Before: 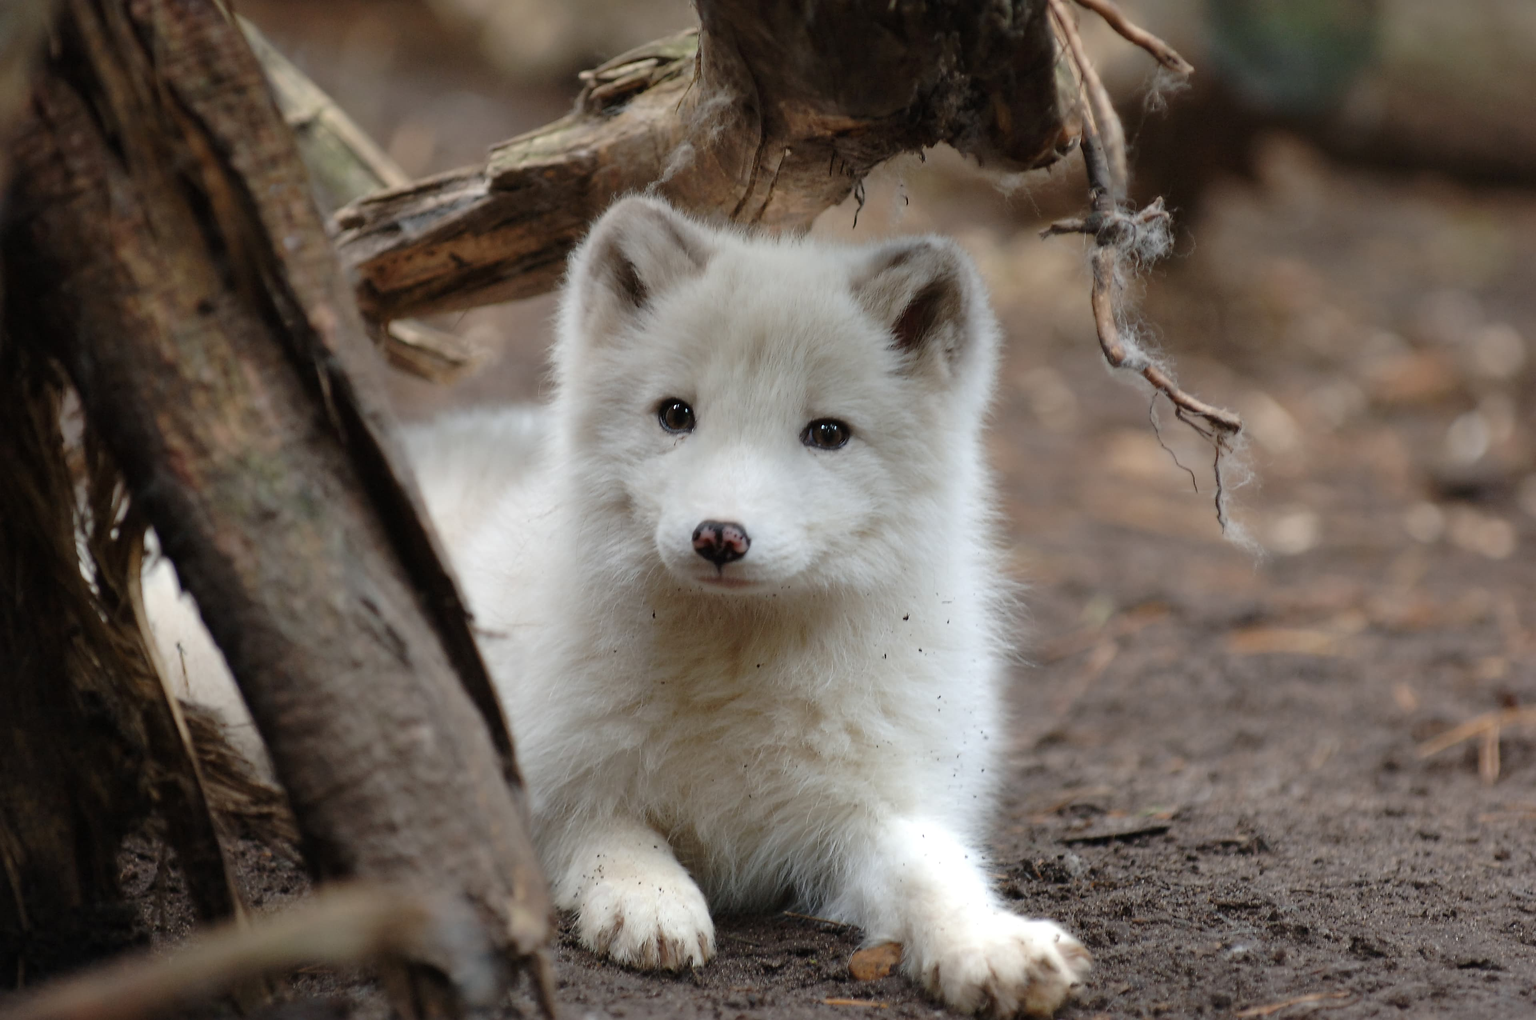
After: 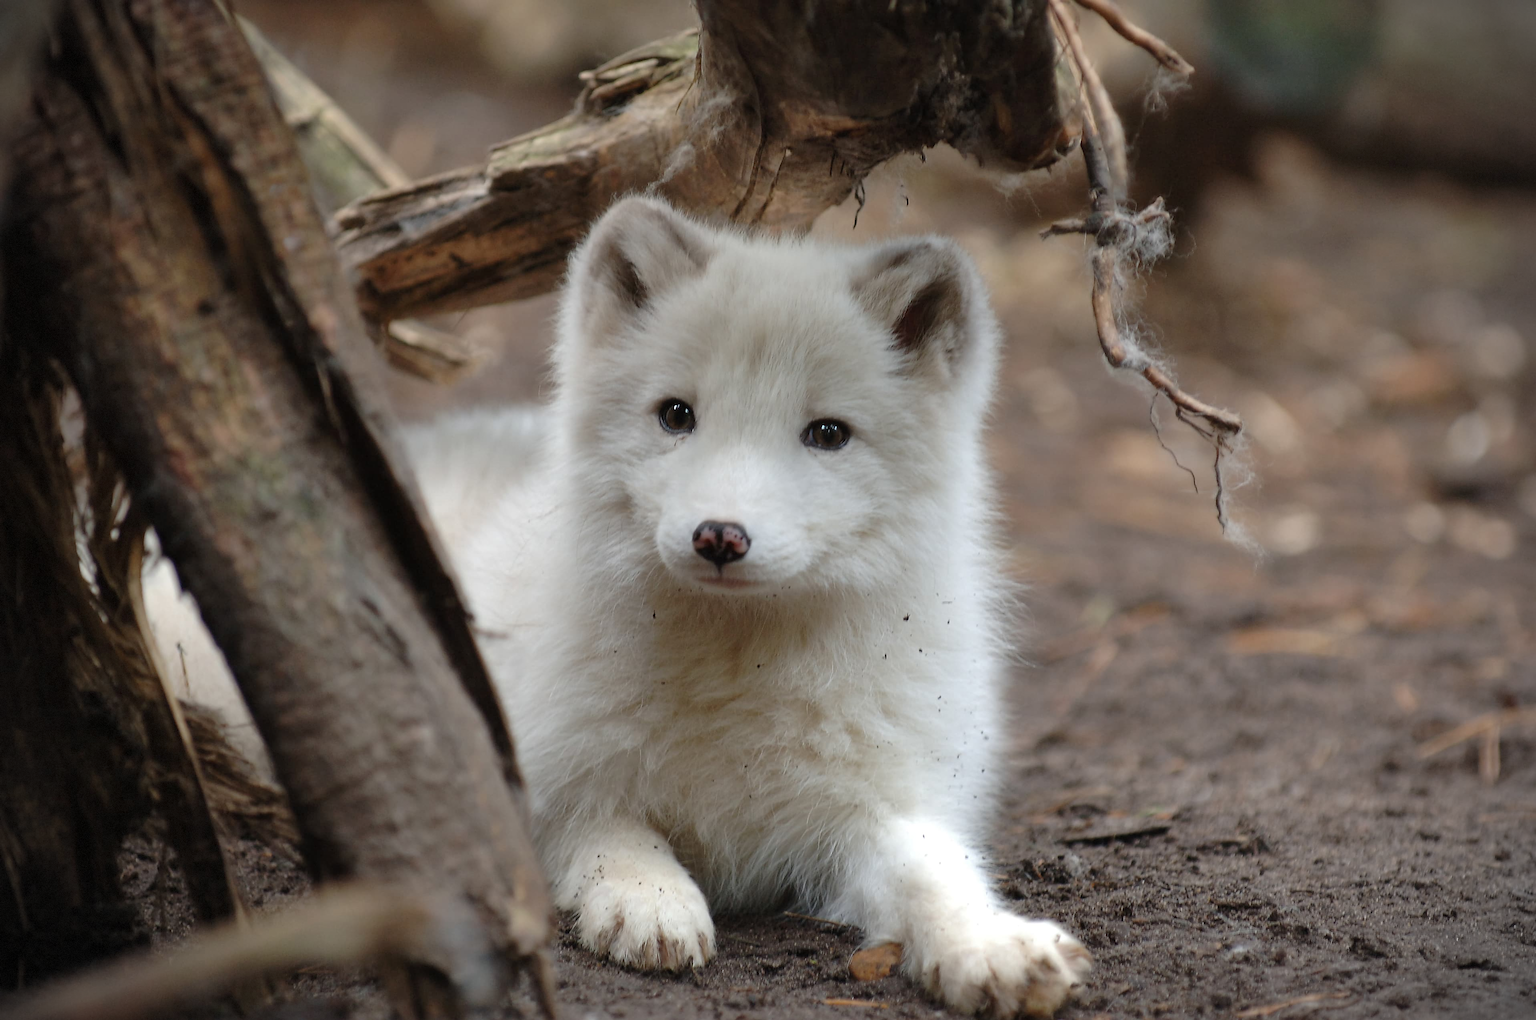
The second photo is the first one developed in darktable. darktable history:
vignetting: dithering 8-bit output
shadows and highlights: shadows 25.58, highlights -25.58
